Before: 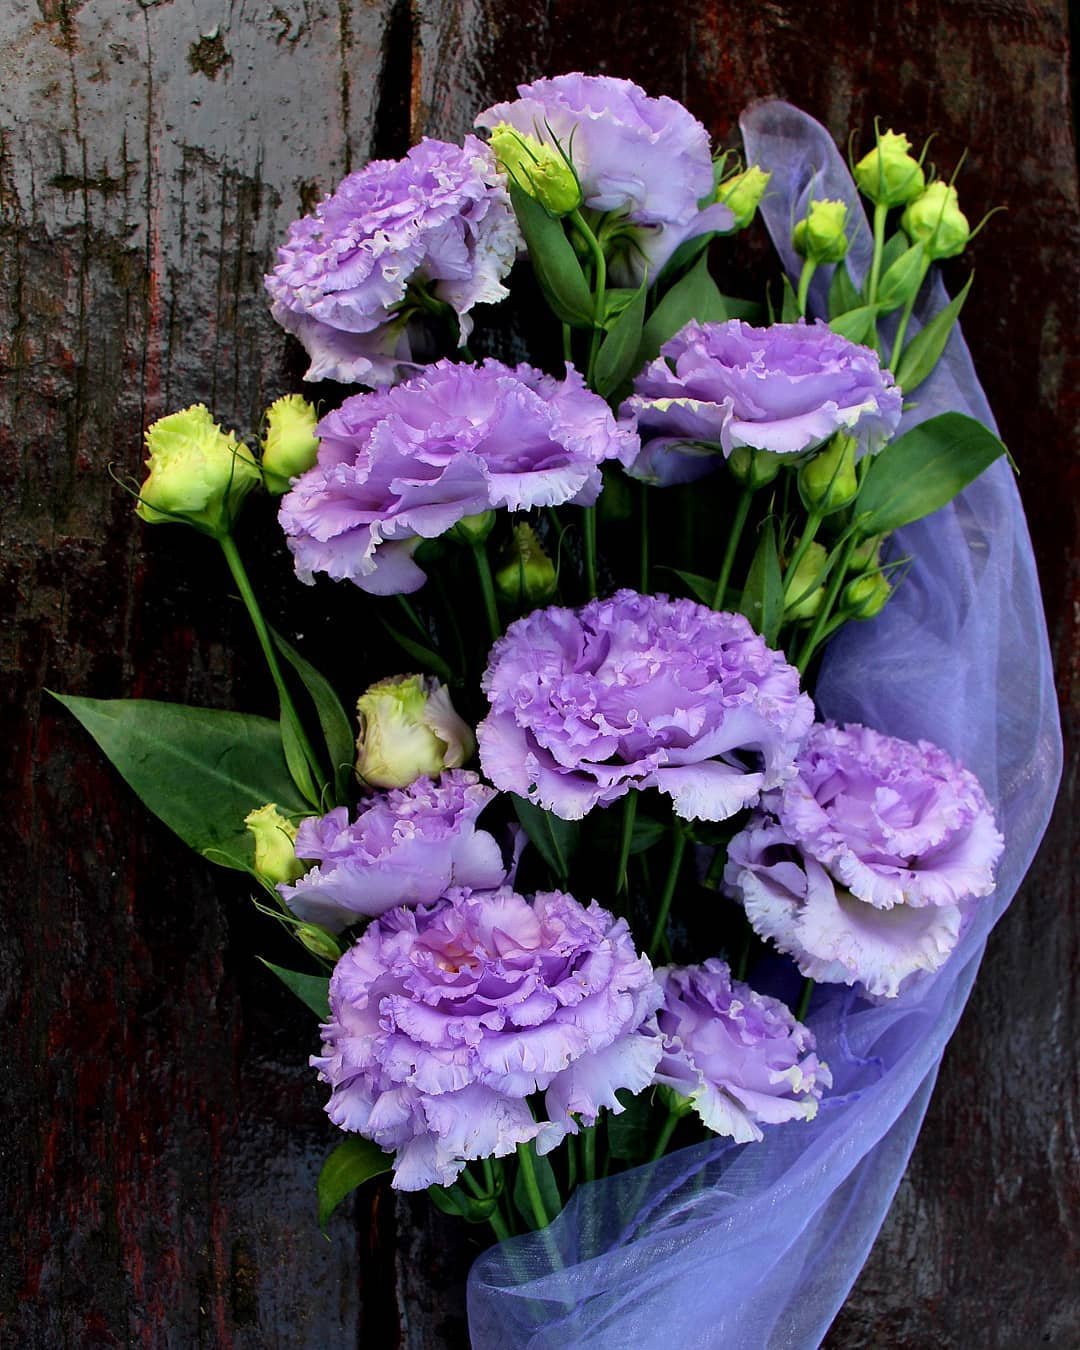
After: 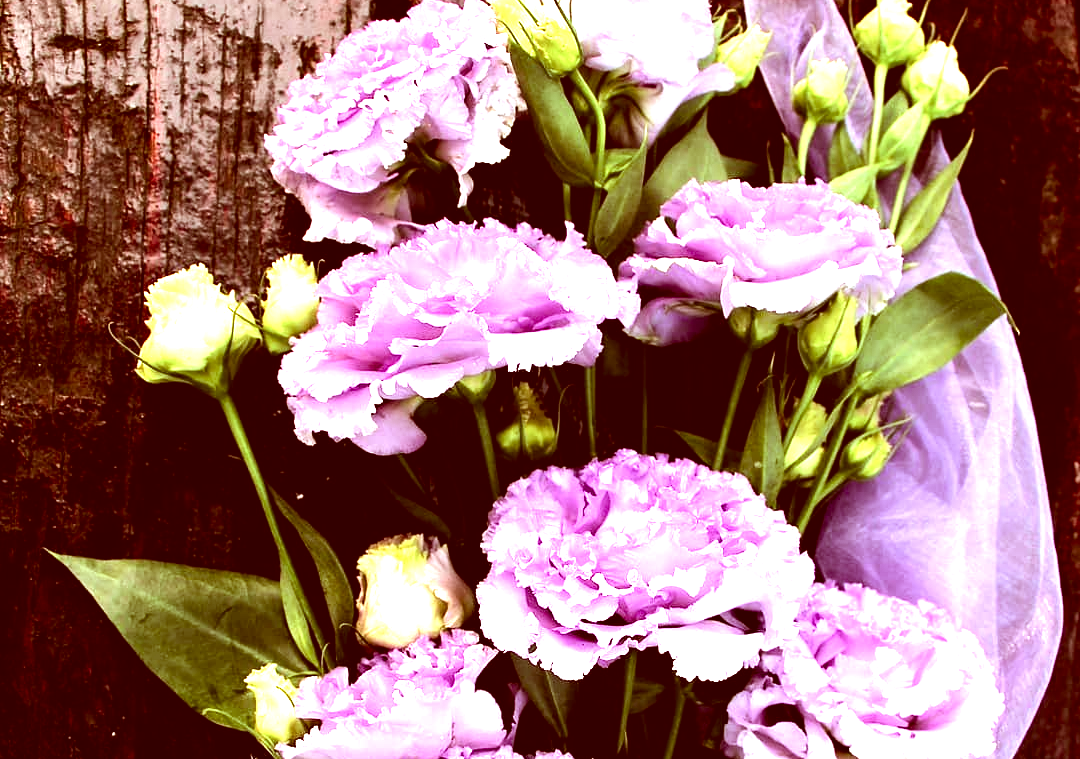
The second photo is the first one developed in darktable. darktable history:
color correction: highlights a* 9.22, highlights b* 8.67, shadows a* 39.35, shadows b* 39.28, saturation 0.812
tone equalizer: -8 EV -0.769 EV, -7 EV -0.735 EV, -6 EV -0.617 EV, -5 EV -0.393 EV, -3 EV 0.371 EV, -2 EV 0.6 EV, -1 EV 0.683 EV, +0 EV 0.731 EV, edges refinement/feathering 500, mask exposure compensation -1.57 EV, preserve details no
crop and rotate: top 10.41%, bottom 33.36%
exposure: black level correction 0, exposure 1.275 EV, compensate exposure bias true, compensate highlight preservation false
base curve: curves: ch0 [(0, 0) (0.989, 0.992)], preserve colors none
